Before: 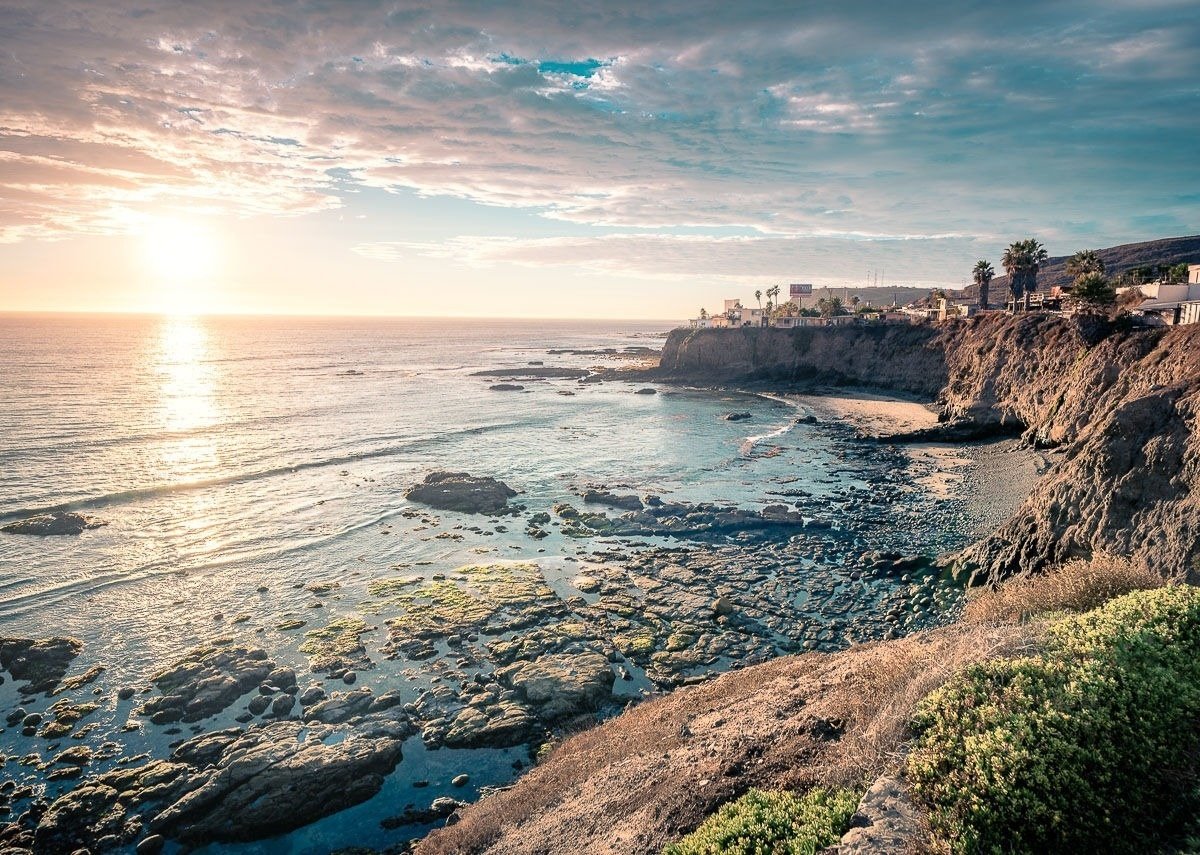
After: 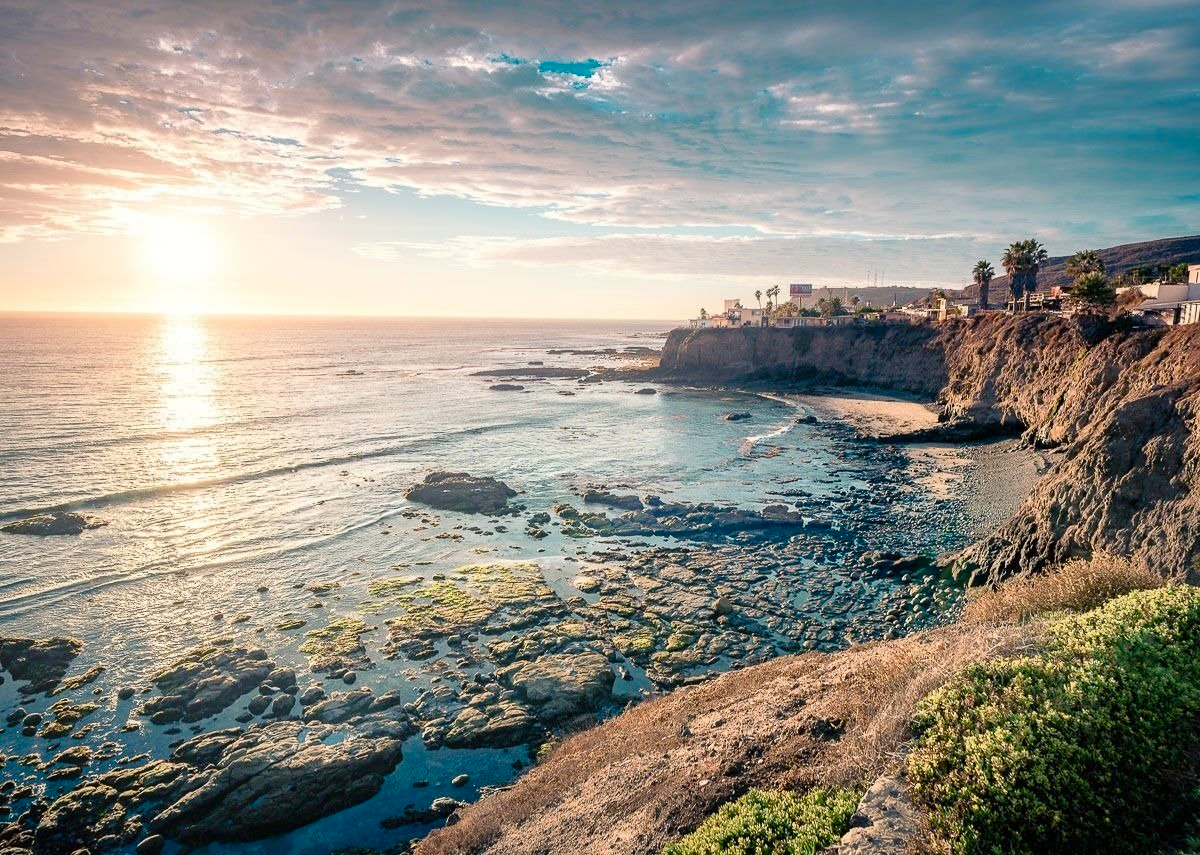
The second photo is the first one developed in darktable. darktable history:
color balance rgb: perceptual saturation grading › global saturation 20%, perceptual saturation grading › highlights -25.216%, perceptual saturation grading › shadows 25.033%, global vibrance 20%
